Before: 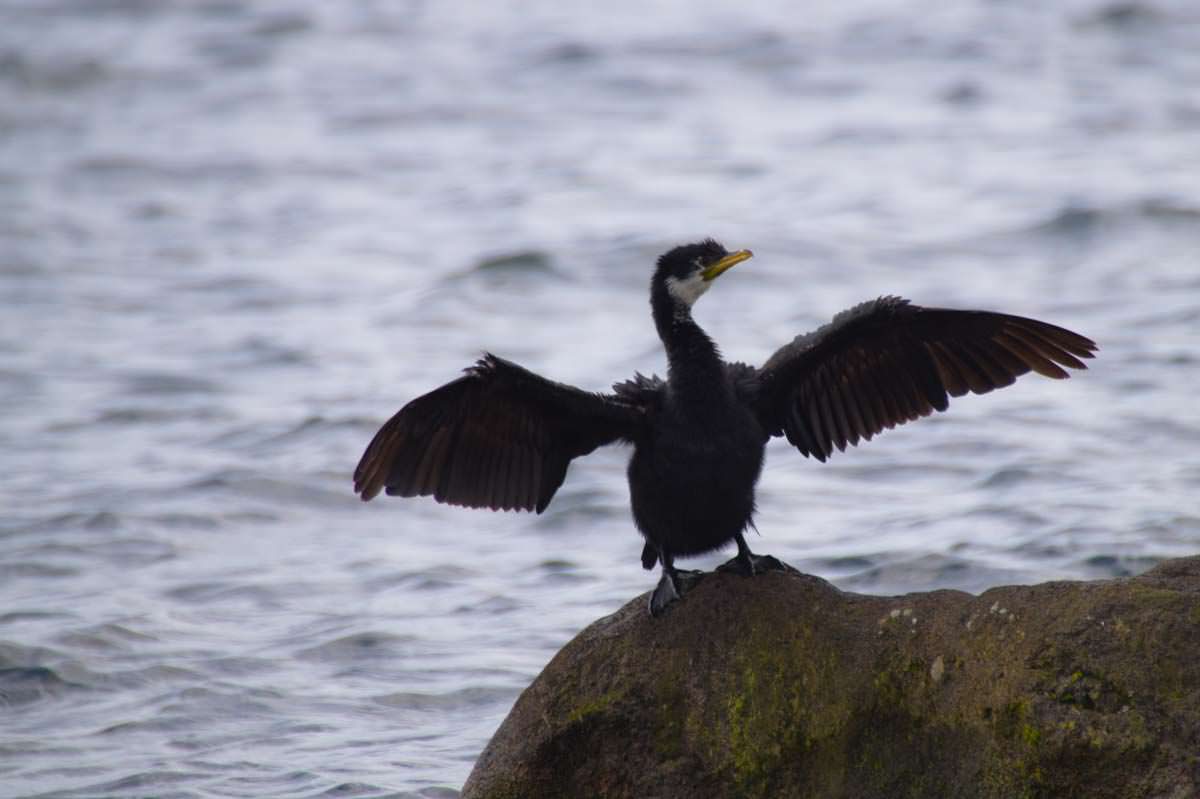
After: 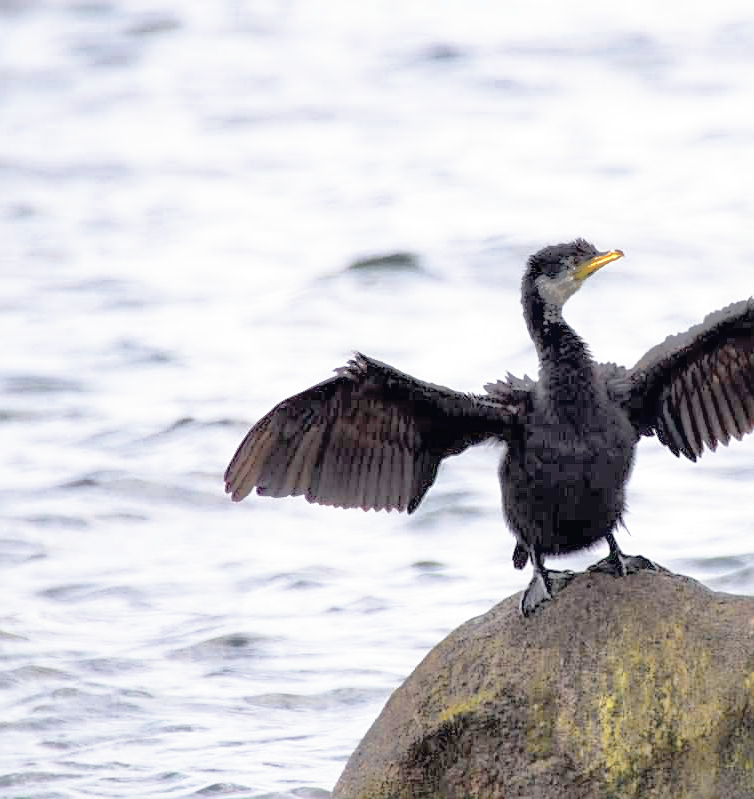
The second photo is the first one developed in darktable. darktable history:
shadows and highlights: shadows 39.58, highlights -59.71
sharpen: on, module defaults
crop: left 10.806%, right 26.316%
color zones: curves: ch0 [(0.018, 0.548) (0.224, 0.64) (0.425, 0.447) (0.675, 0.575) (0.732, 0.579)]; ch1 [(0.066, 0.487) (0.25, 0.5) (0.404, 0.43) (0.75, 0.421) (0.956, 0.421)]; ch2 [(0.044, 0.561) (0.215, 0.465) (0.399, 0.544) (0.465, 0.548) (0.614, 0.447) (0.724, 0.43) (0.882, 0.623) (0.956, 0.632)]
contrast brightness saturation: brightness 0.19, saturation -0.482
filmic rgb: black relative exposure -16 EV, white relative exposure 4.04 EV, threshold 6 EV, target black luminance 0%, hardness 7.55, latitude 72.58%, contrast 0.894, highlights saturation mix 10.8%, shadows ↔ highlights balance -0.382%, preserve chrominance RGB euclidean norm, color science v5 (2021), contrast in shadows safe, contrast in highlights safe, enable highlight reconstruction true
exposure: black level correction 0.005, exposure 2.063 EV, compensate exposure bias true, compensate highlight preservation false
